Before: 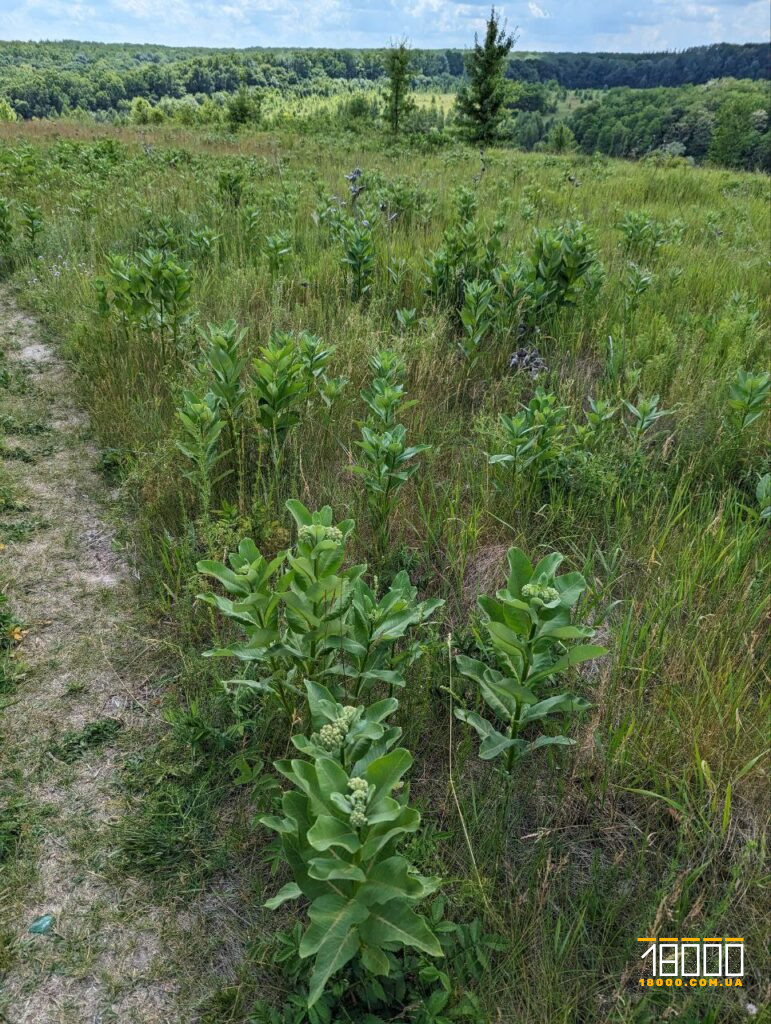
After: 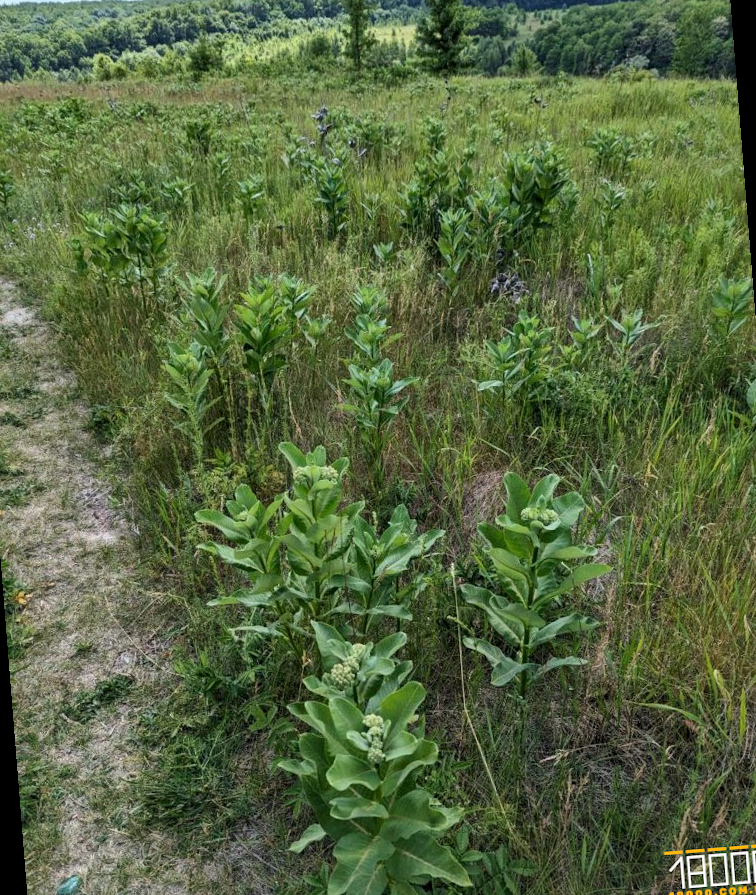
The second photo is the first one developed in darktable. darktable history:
local contrast: mode bilateral grid, contrast 20, coarseness 50, detail 141%, midtone range 0.2
rotate and perspective: rotation -4.57°, crop left 0.054, crop right 0.944, crop top 0.087, crop bottom 0.914
